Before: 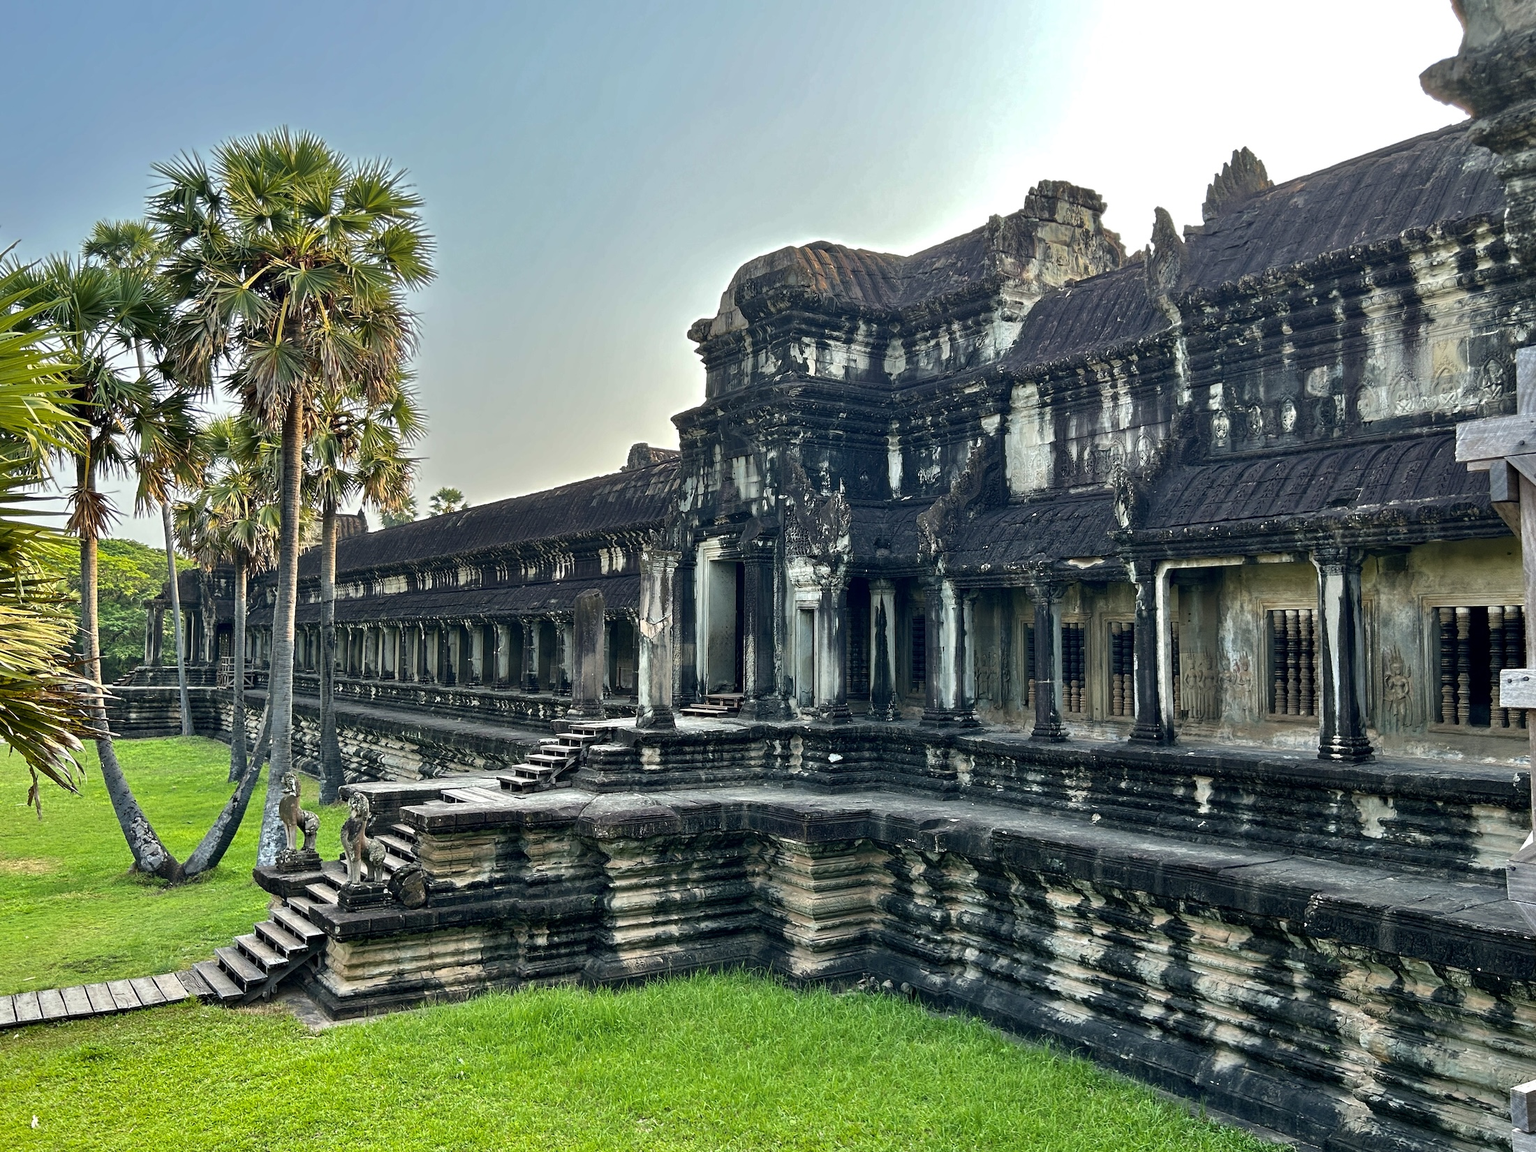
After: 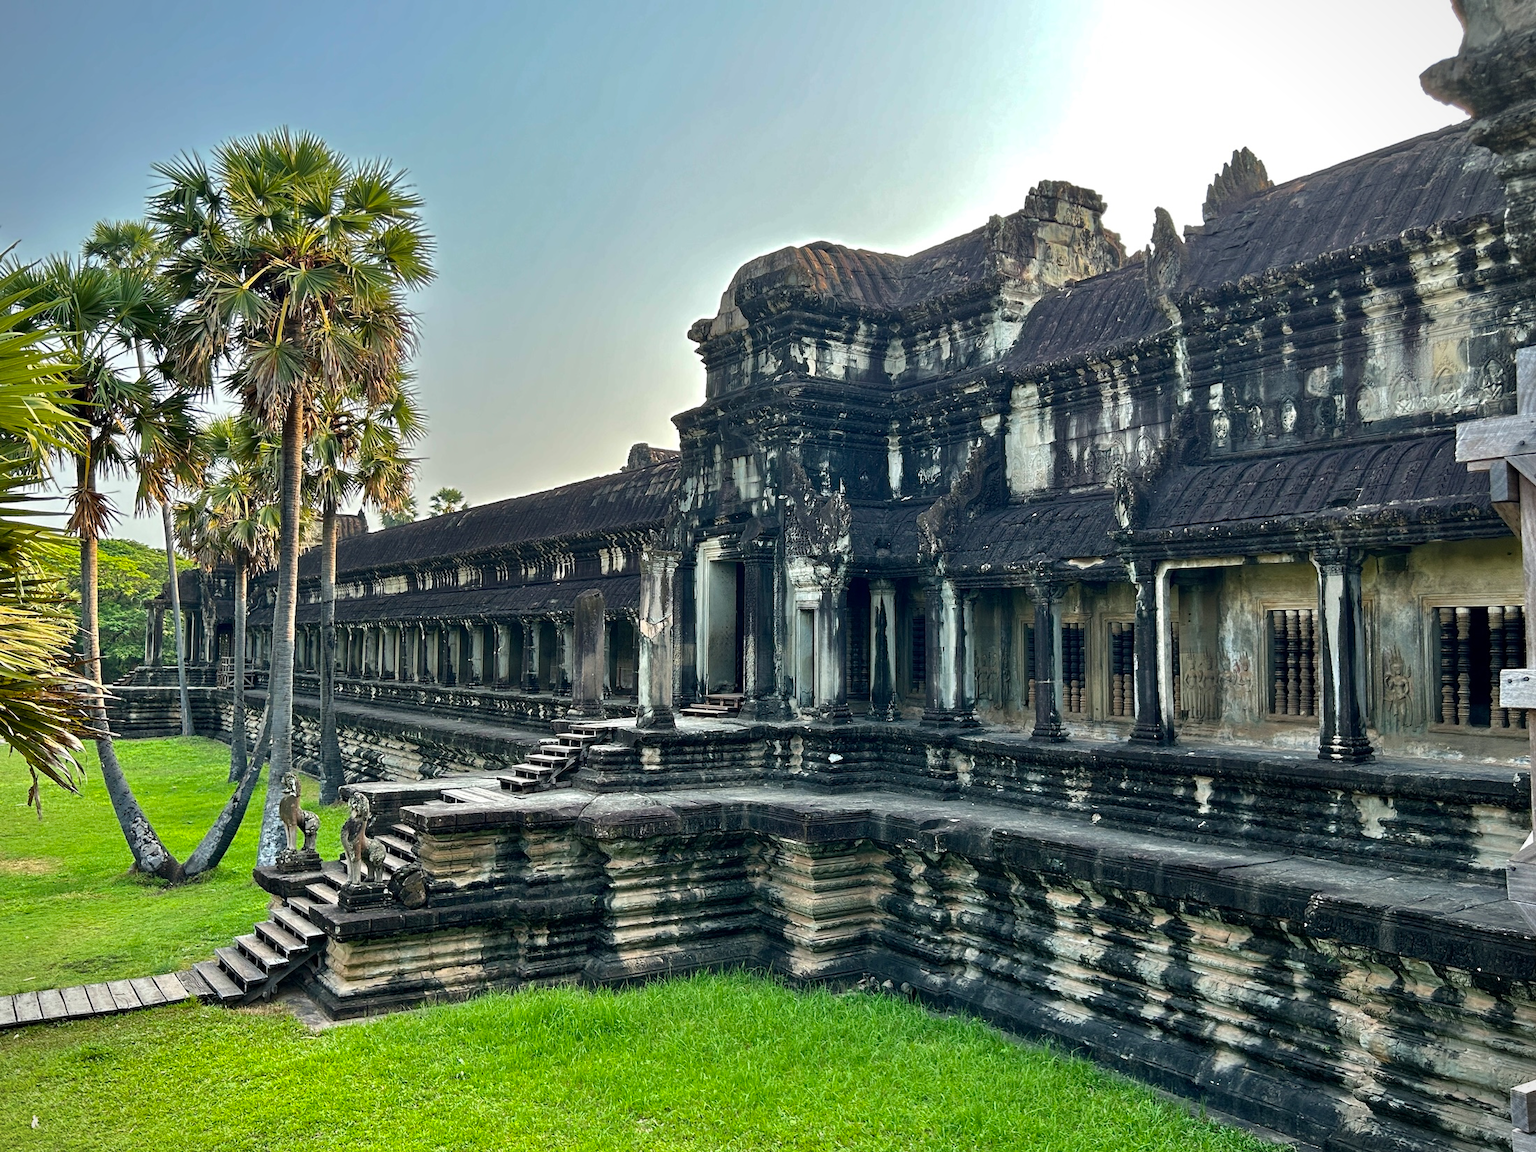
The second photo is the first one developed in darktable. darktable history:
vignetting: fall-off start 97.31%, fall-off radius 77.99%, width/height ratio 1.118
